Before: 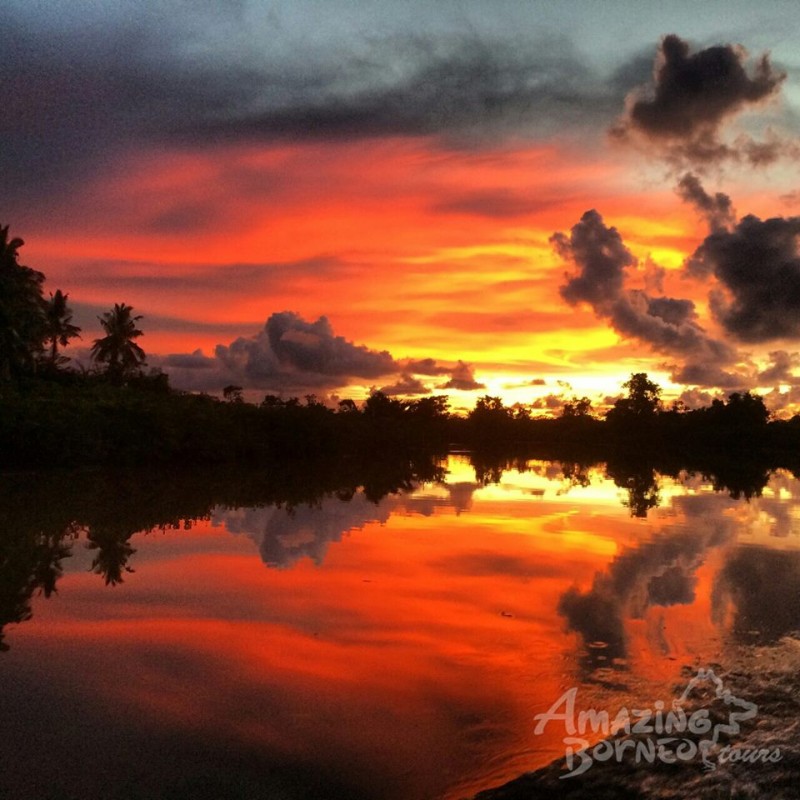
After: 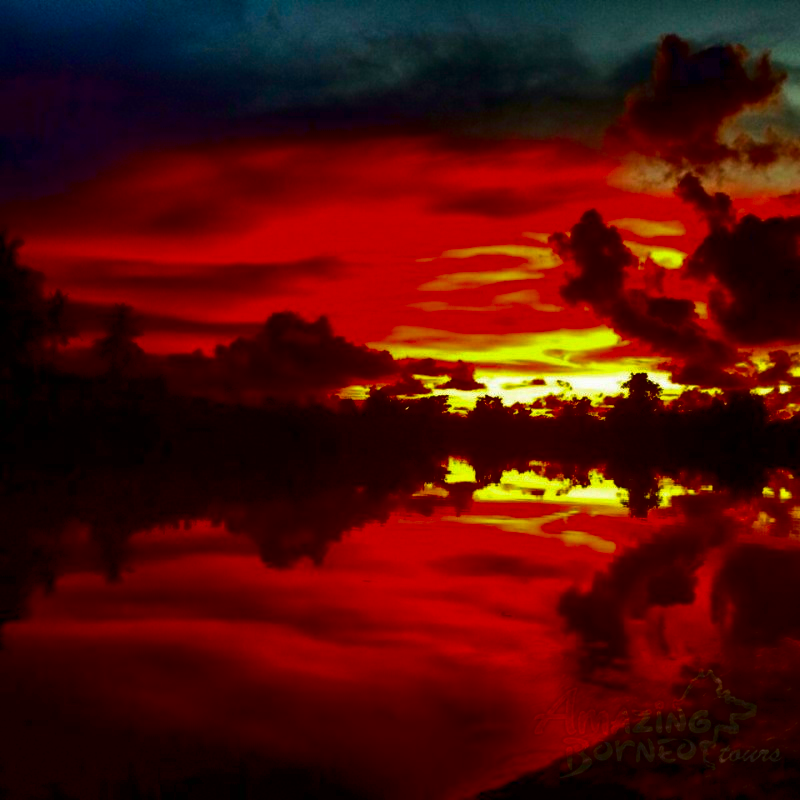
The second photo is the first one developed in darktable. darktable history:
contrast brightness saturation: brightness -0.985, saturation 0.982
